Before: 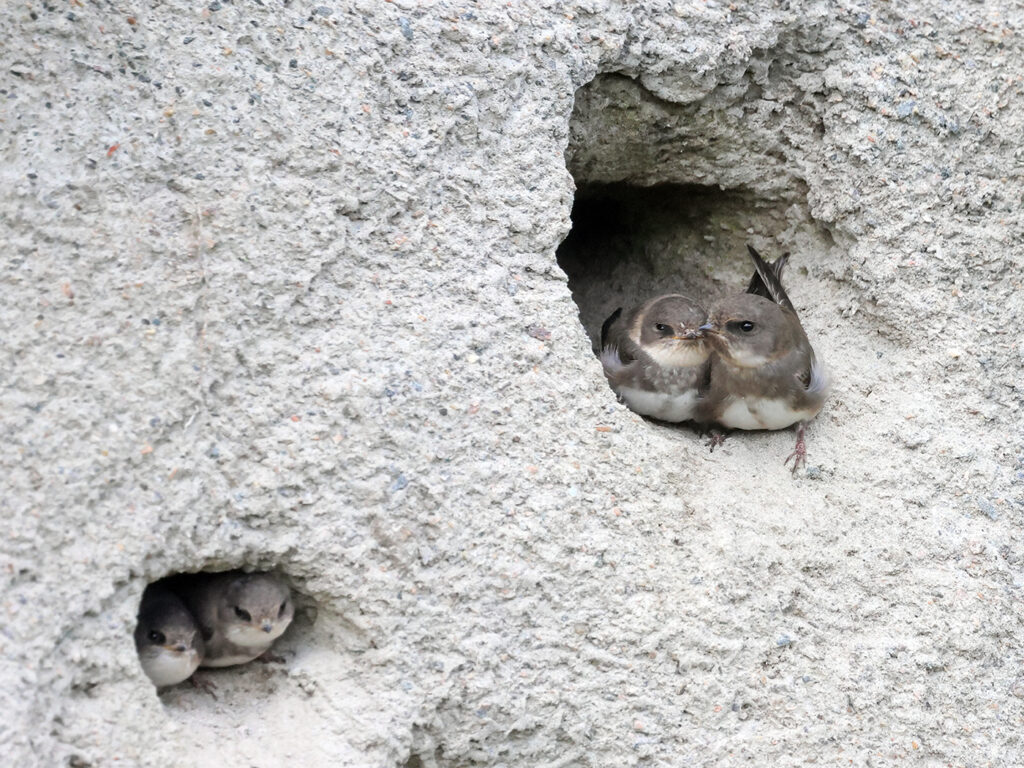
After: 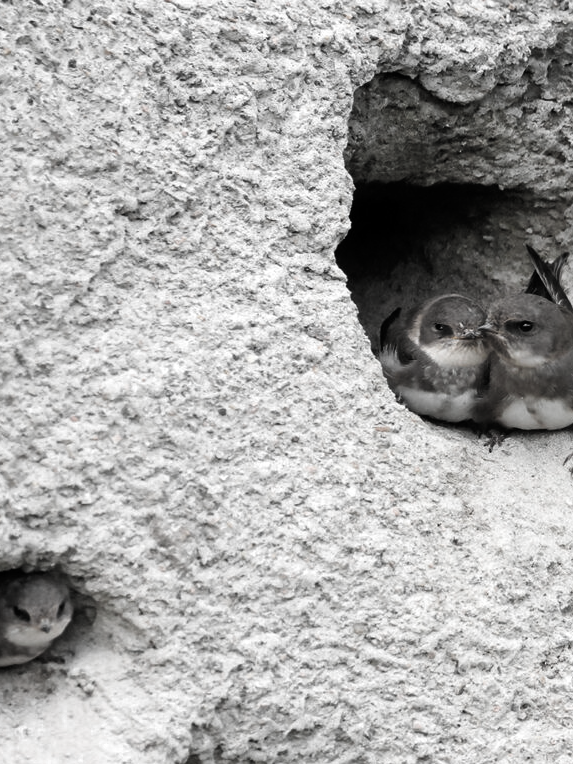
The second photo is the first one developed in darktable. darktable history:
levels: mode automatic, black 0.023%, white 99.97%, levels [0.062, 0.494, 0.925]
crop: left 21.674%, right 22.086%
tone curve: curves: ch0 [(0, 0.211) (0.15, 0.25) (1, 0.953)], color space Lab, independent channels, preserve colors none
color zones: curves: ch0 [(0, 0.613) (0.01, 0.613) (0.245, 0.448) (0.498, 0.529) (0.642, 0.665) (0.879, 0.777) (0.99, 0.613)]; ch1 [(0, 0.035) (0.121, 0.189) (0.259, 0.197) (0.415, 0.061) (0.589, 0.022) (0.732, 0.022) (0.857, 0.026) (0.991, 0.053)]
